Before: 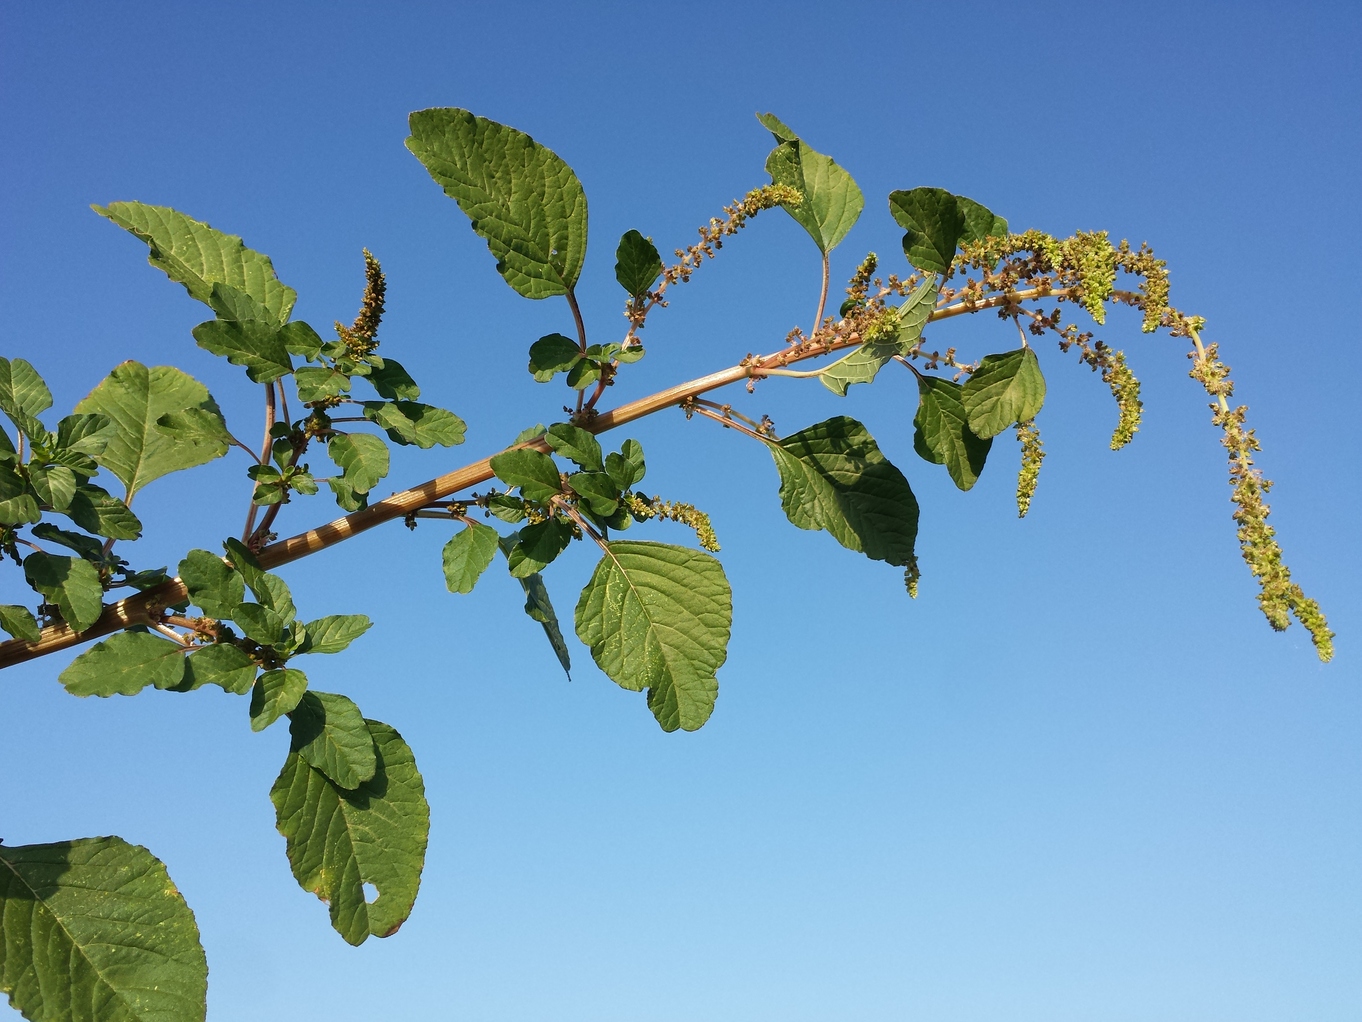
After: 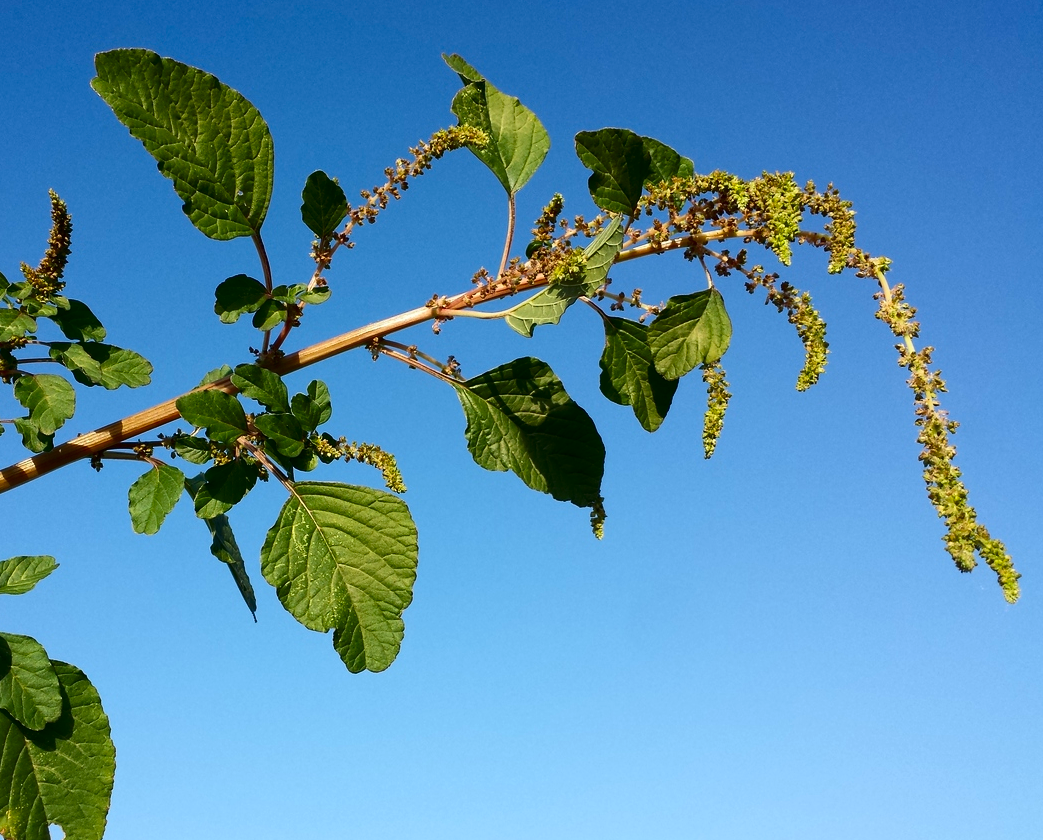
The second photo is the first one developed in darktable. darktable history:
contrast brightness saturation: contrast 0.21, brightness -0.11, saturation 0.21
crop: left 23.095%, top 5.827%, bottom 11.854%
